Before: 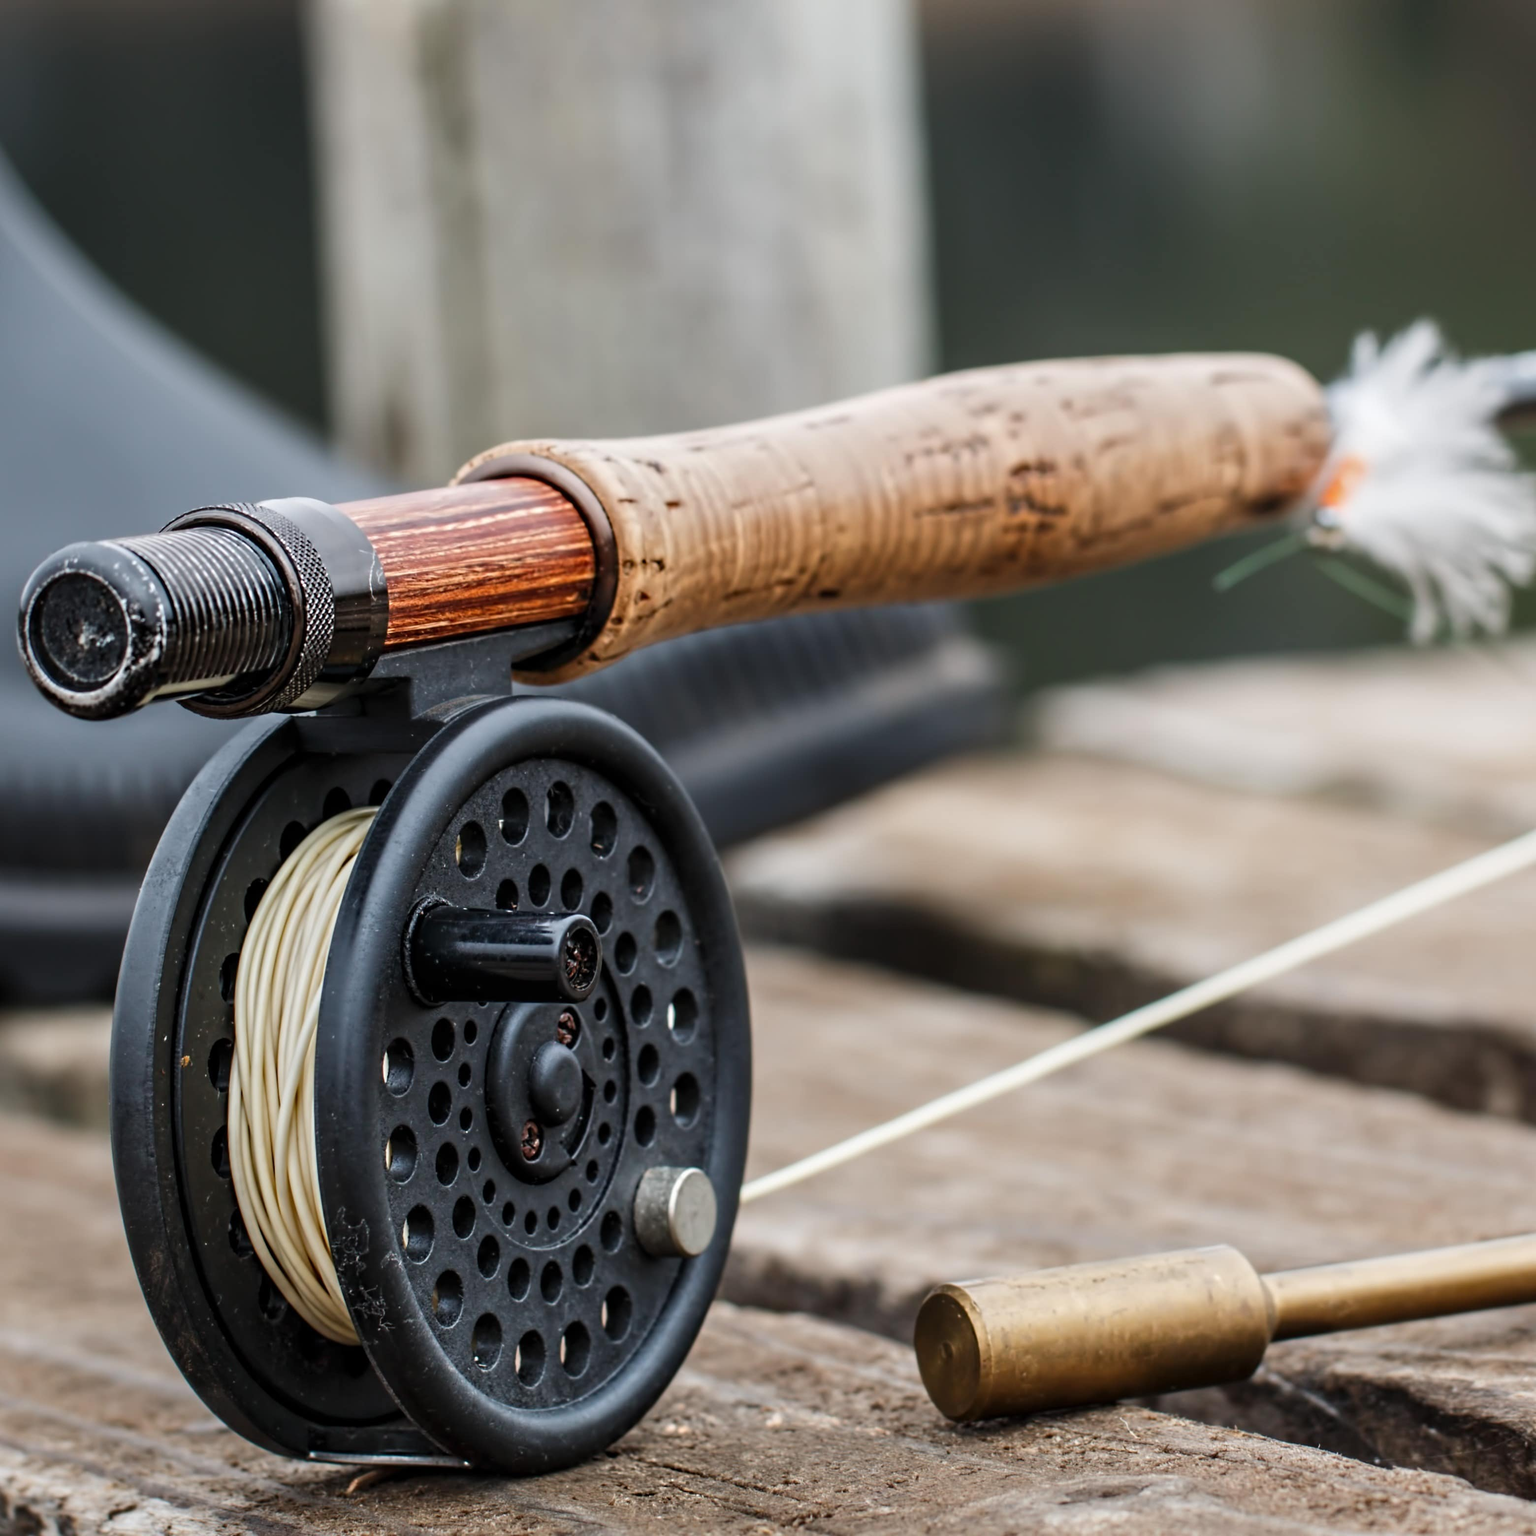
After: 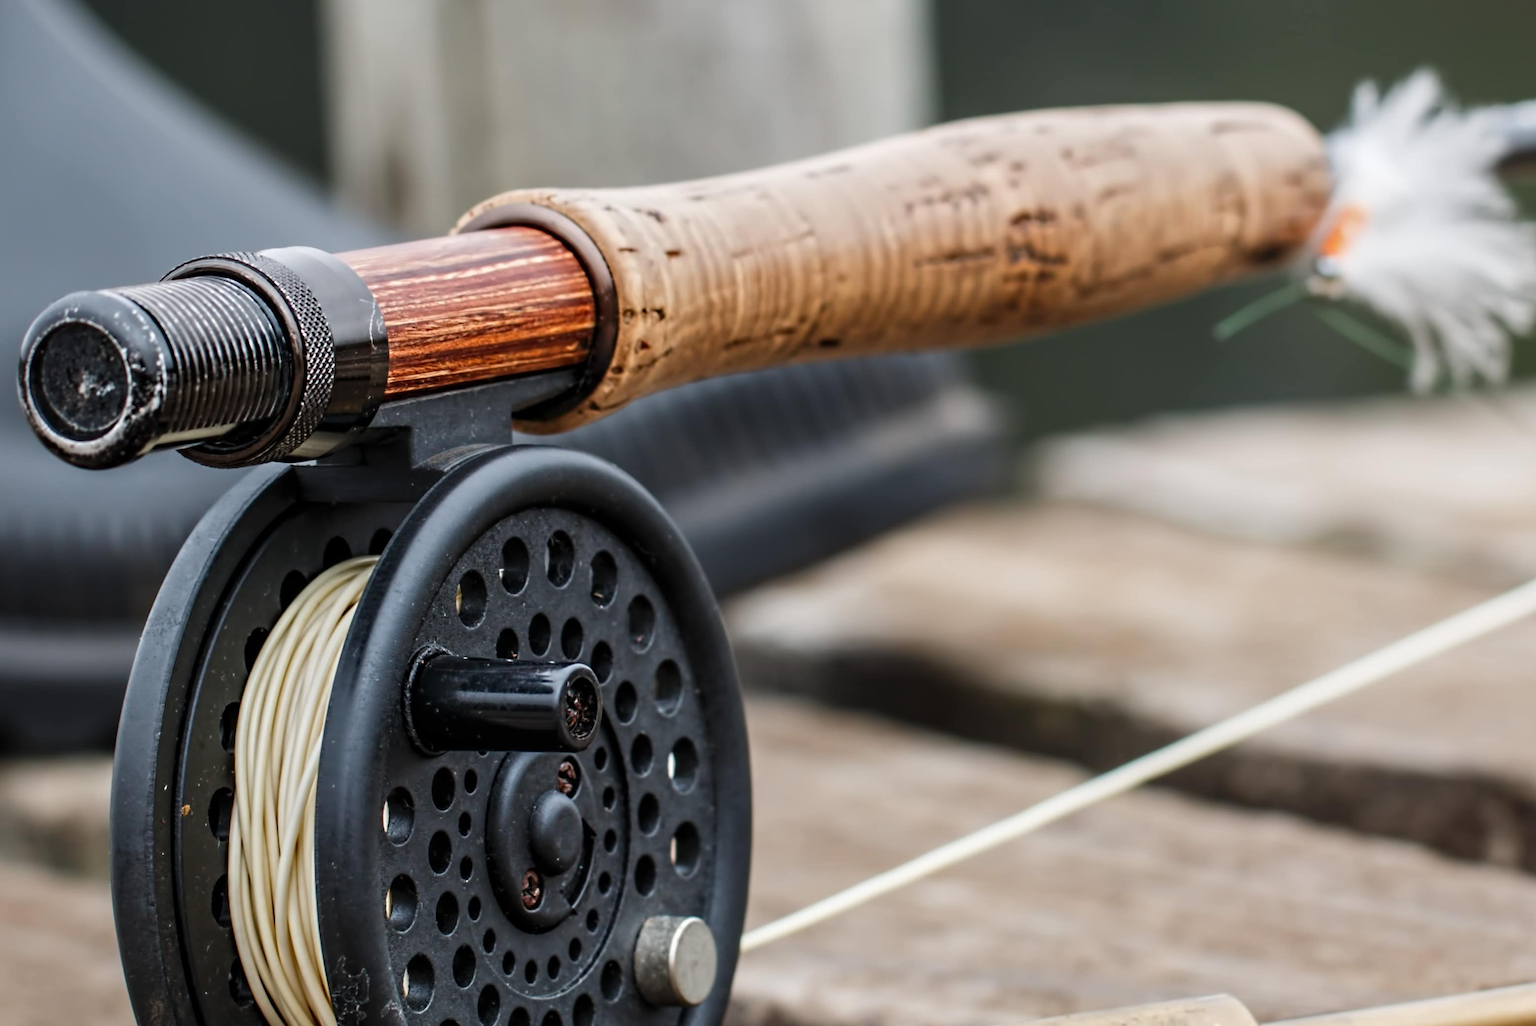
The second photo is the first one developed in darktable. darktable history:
color correction: highlights b* -0.01
crop: top 16.365%, bottom 16.779%
